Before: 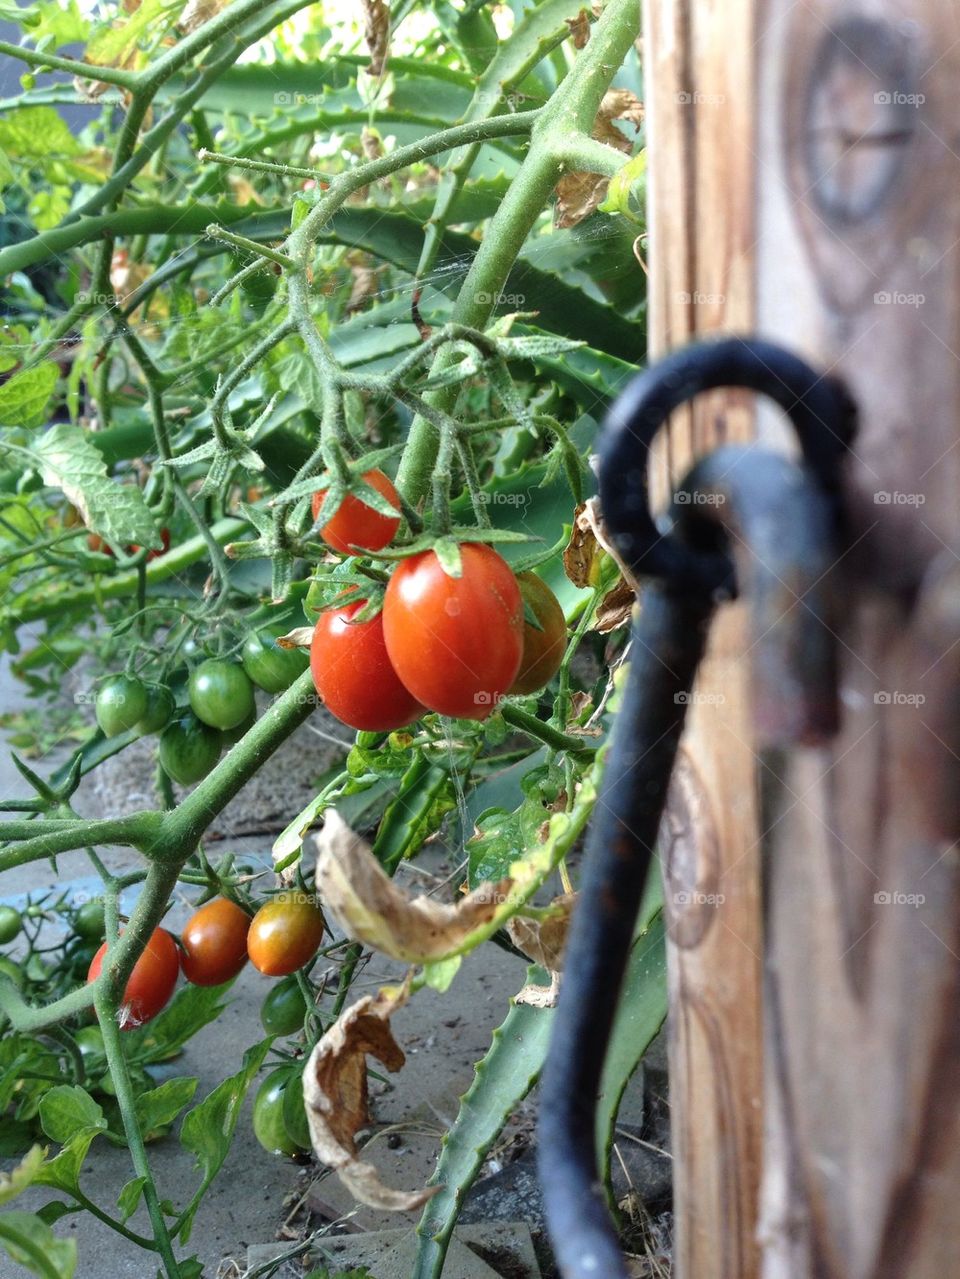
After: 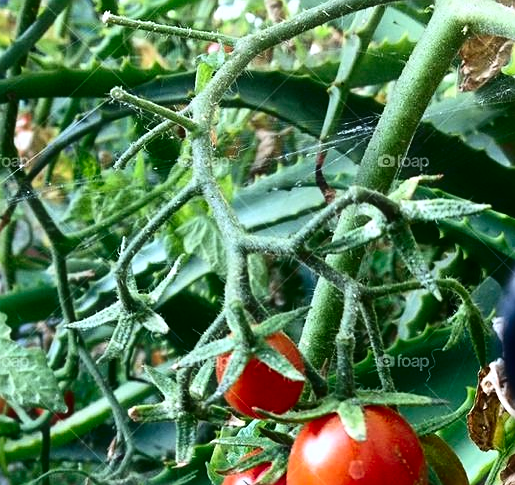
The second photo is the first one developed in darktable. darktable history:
contrast brightness saturation: contrast 0.223, brightness -0.186, saturation 0.236
crop: left 10.033%, top 10.722%, right 36.272%, bottom 51.31%
sharpen: on, module defaults
color calibration: illuminant as shot in camera, x 0.358, y 0.373, temperature 4628.91 K
haze removal: strength -0.096, compatibility mode true, adaptive false
